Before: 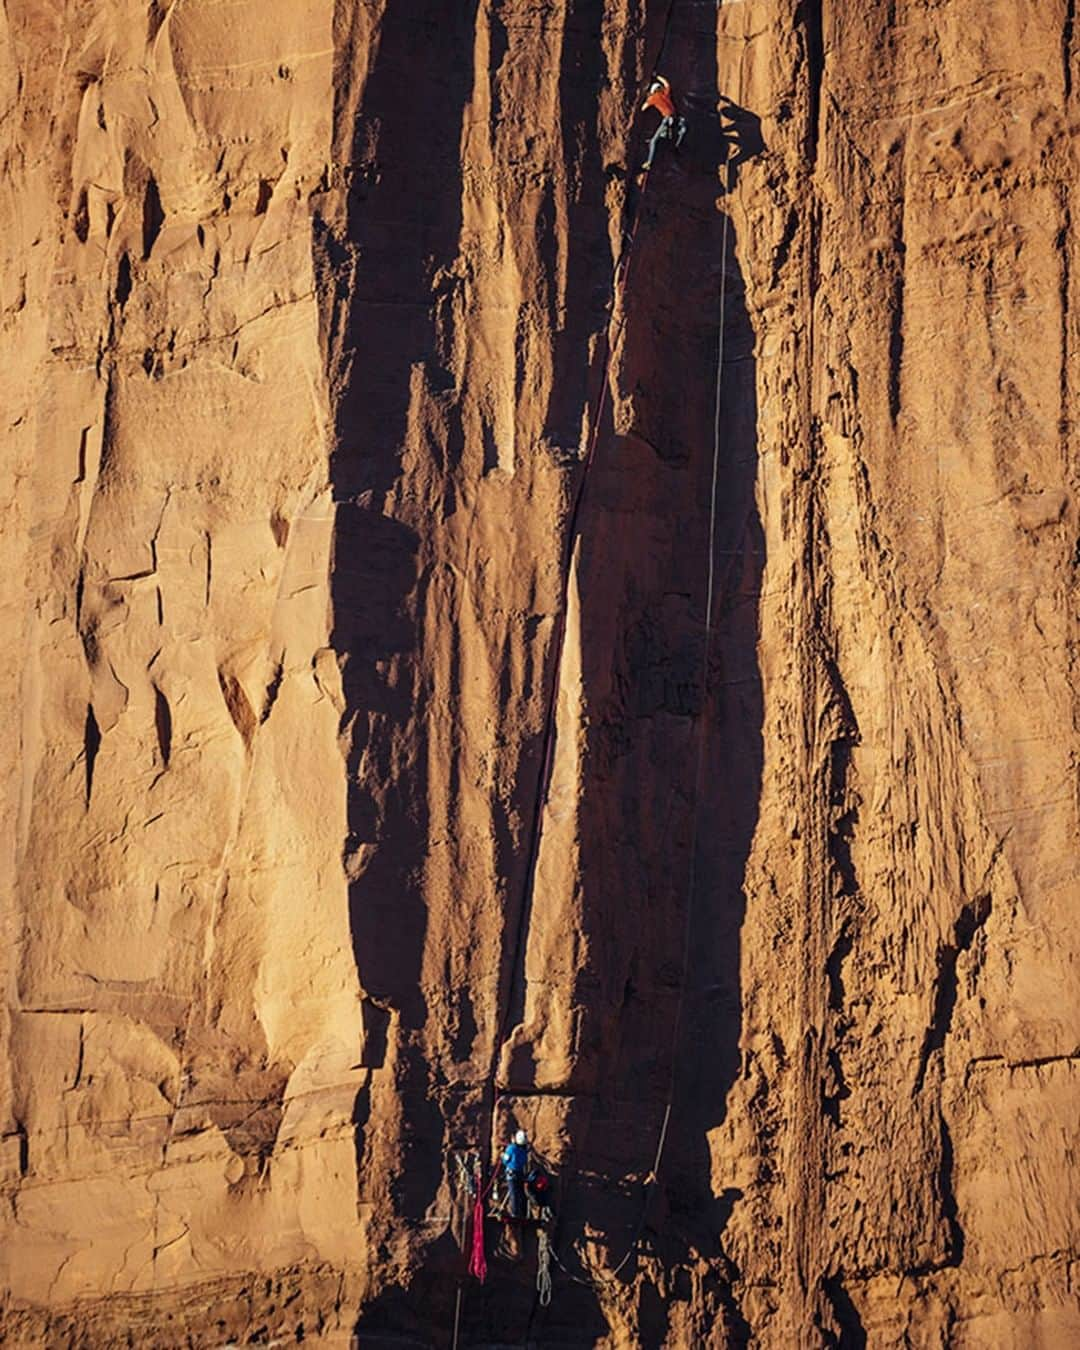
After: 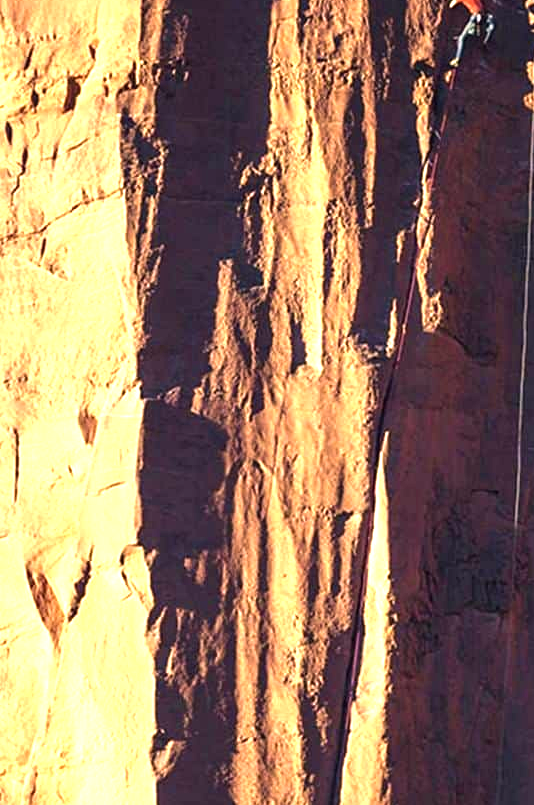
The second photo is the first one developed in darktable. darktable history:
crop: left 17.858%, top 7.659%, right 32.645%, bottom 32.691%
velvia: on, module defaults
color balance rgb: power › luminance -3.861%, power › hue 141.29°, highlights gain › chroma 1.089%, highlights gain › hue 60.15°, perceptual saturation grading › global saturation 0.141%, global vibrance 9.79%
exposure: black level correction 0, exposure 1.378 EV, compensate exposure bias true, compensate highlight preservation false
